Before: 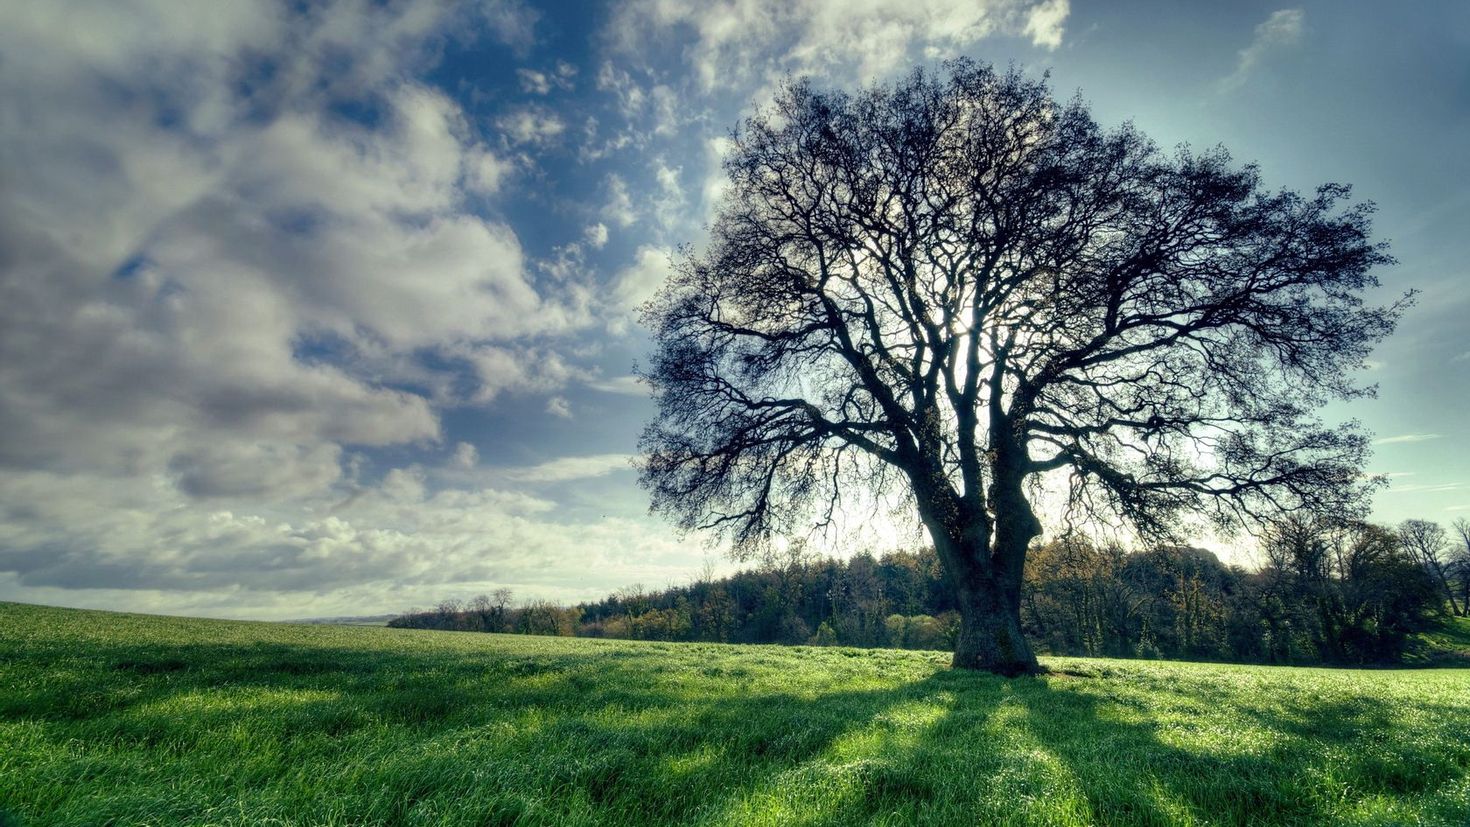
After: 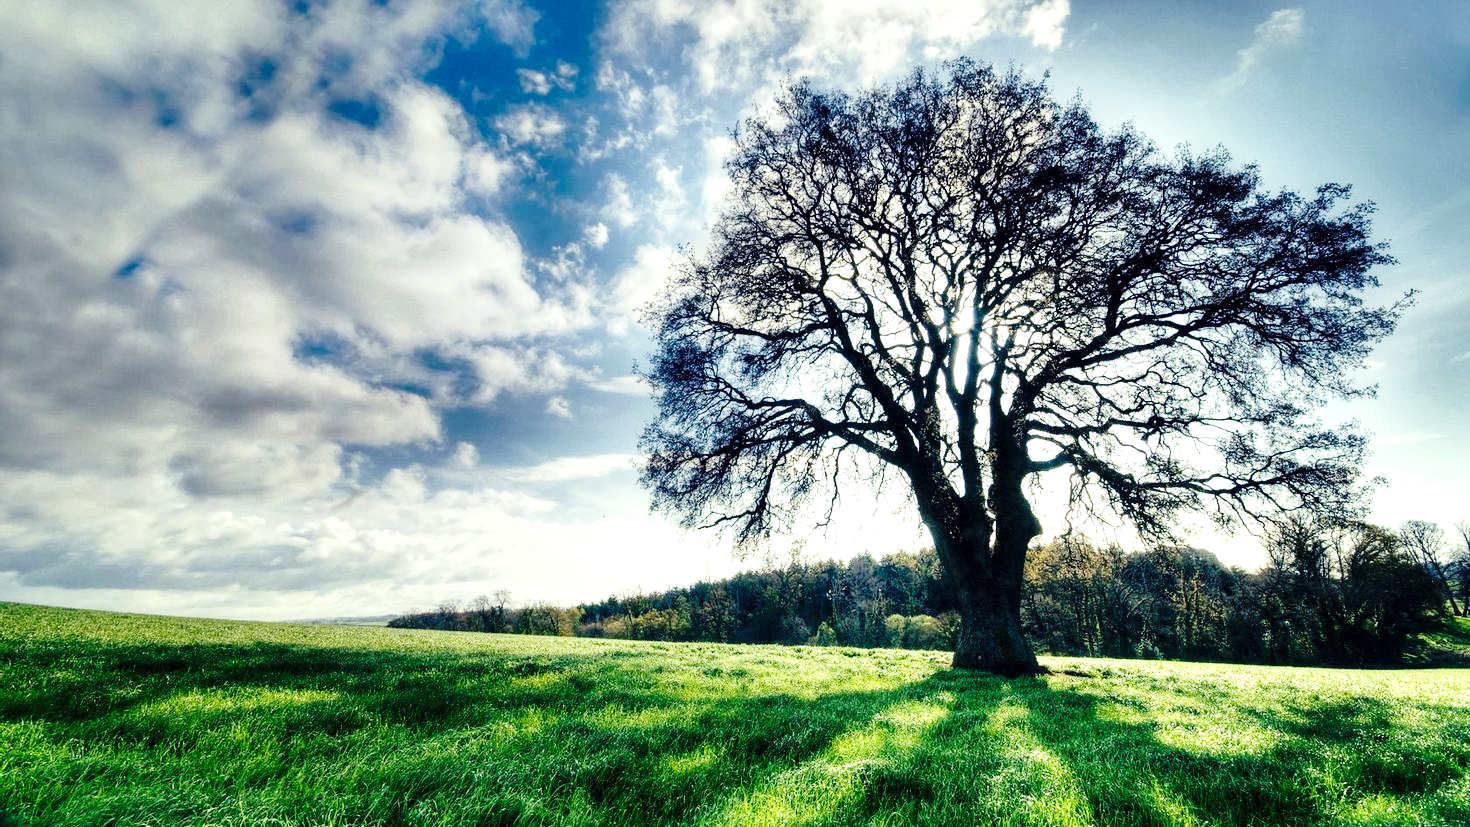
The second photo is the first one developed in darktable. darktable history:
base curve: curves: ch0 [(0, 0) (0.036, 0.025) (0.121, 0.166) (0.206, 0.329) (0.605, 0.79) (1, 1)], preserve colors none
tone equalizer: -8 EV -0.758 EV, -7 EV -0.68 EV, -6 EV -0.581 EV, -5 EV -0.385 EV, -3 EV 0.379 EV, -2 EV 0.6 EV, -1 EV 0.682 EV, +0 EV 0.73 EV
shadows and highlights: low approximation 0.01, soften with gaussian
